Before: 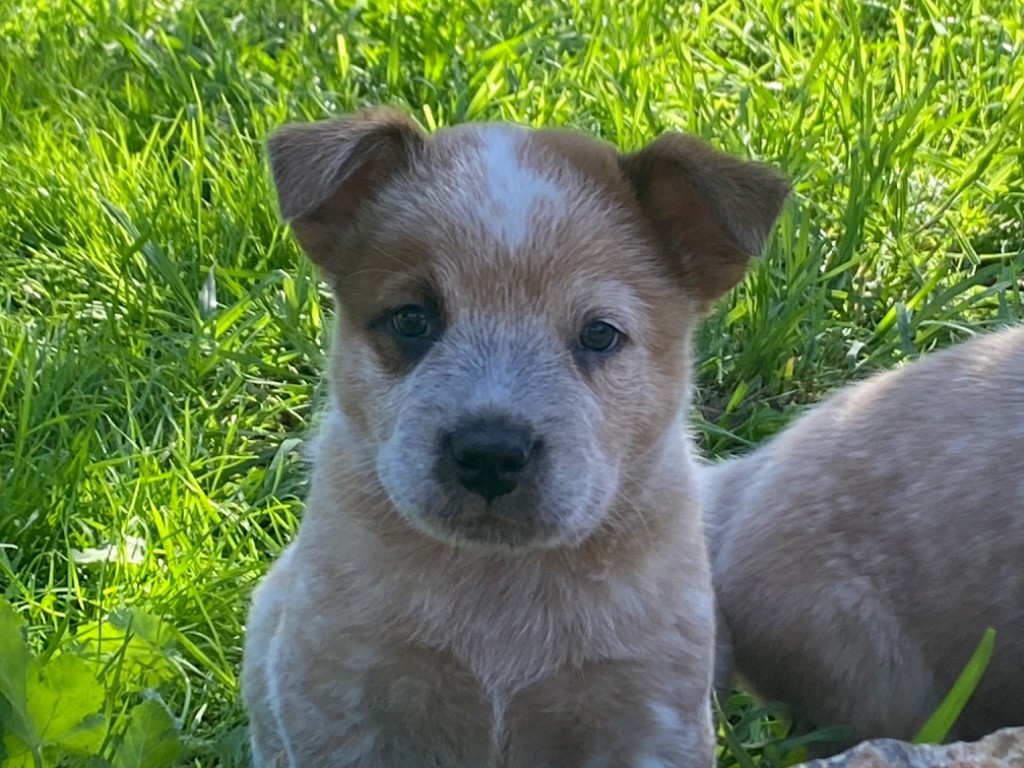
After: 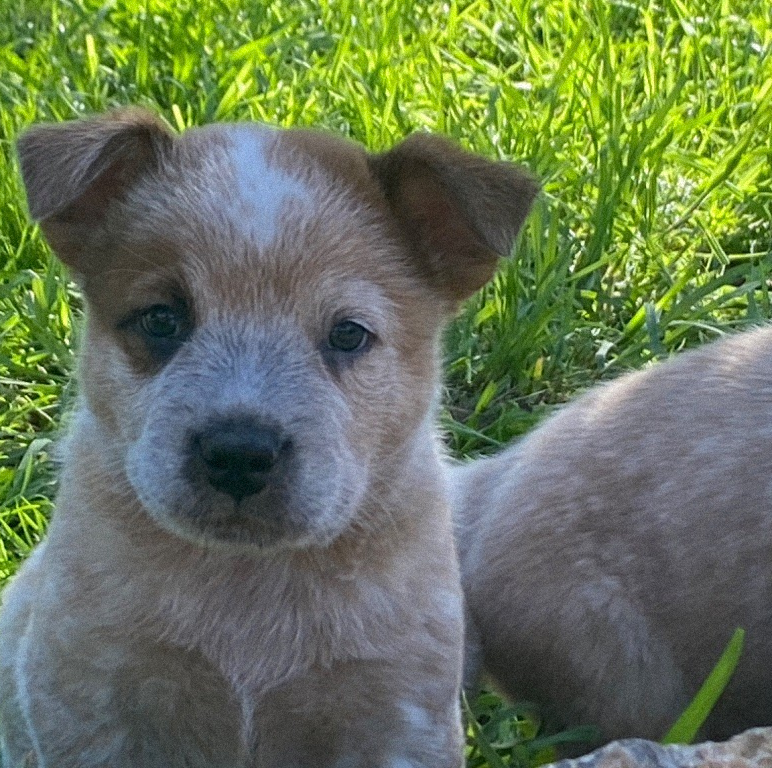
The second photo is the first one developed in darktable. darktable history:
grain: mid-tones bias 0%
white balance: emerald 1
crop and rotate: left 24.6%
